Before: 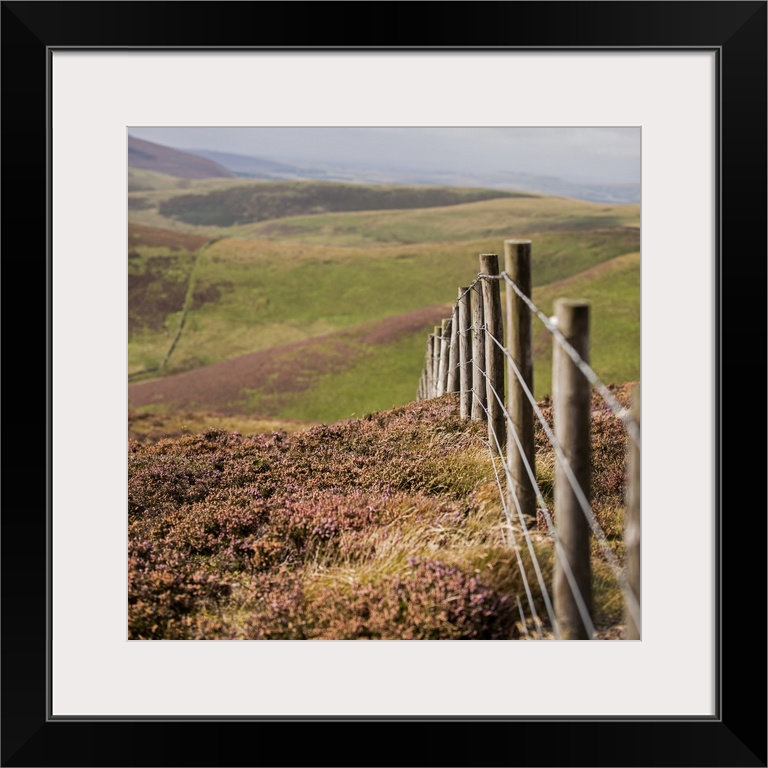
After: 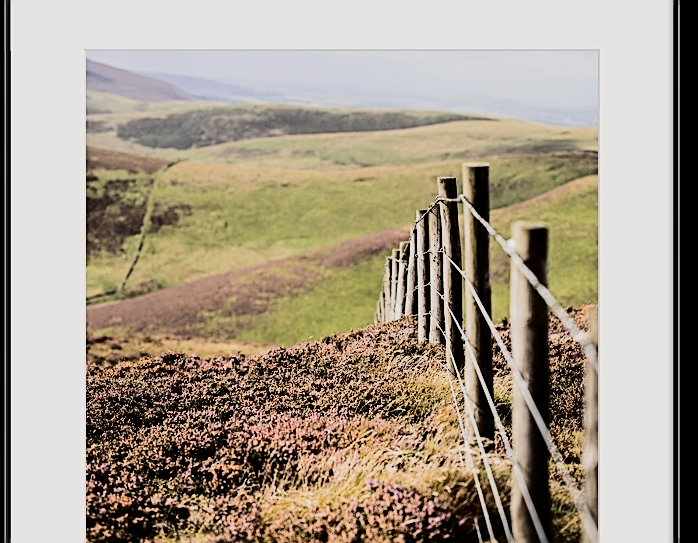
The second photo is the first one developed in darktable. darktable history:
levels: levels [0, 0.51, 1]
crop: left 5.521%, top 10.151%, right 3.556%, bottom 19.023%
tone equalizer: -8 EV -0.755 EV, -7 EV -0.7 EV, -6 EV -0.57 EV, -5 EV -0.418 EV, -3 EV 0.384 EV, -2 EV 0.6 EV, -1 EV 0.682 EV, +0 EV 0.774 EV, edges refinement/feathering 500, mask exposure compensation -1.57 EV, preserve details no
tone curve: curves: ch0 [(0, 0) (0.003, 0.002) (0.011, 0.006) (0.025, 0.012) (0.044, 0.021) (0.069, 0.027) (0.1, 0.035) (0.136, 0.06) (0.177, 0.108) (0.224, 0.173) (0.277, 0.26) (0.335, 0.353) (0.399, 0.453) (0.468, 0.555) (0.543, 0.641) (0.623, 0.724) (0.709, 0.792) (0.801, 0.857) (0.898, 0.918) (1, 1)], color space Lab, independent channels, preserve colors none
sharpen: on, module defaults
filmic rgb: black relative exposure -7.39 EV, white relative exposure 5.05 EV, hardness 3.19
